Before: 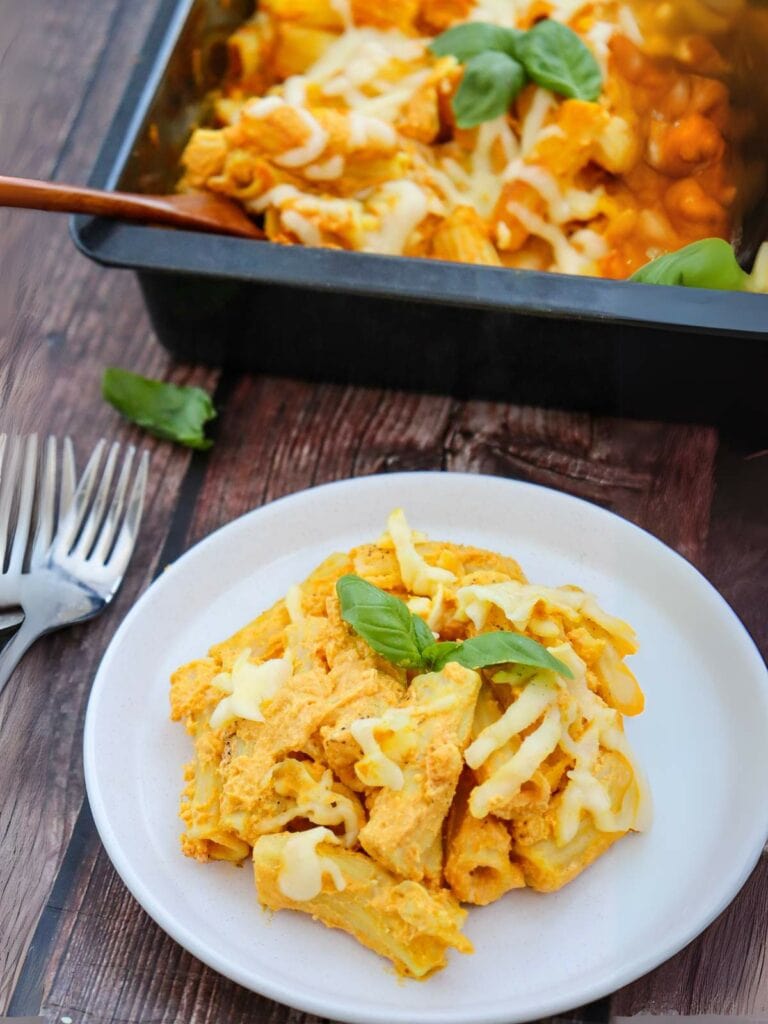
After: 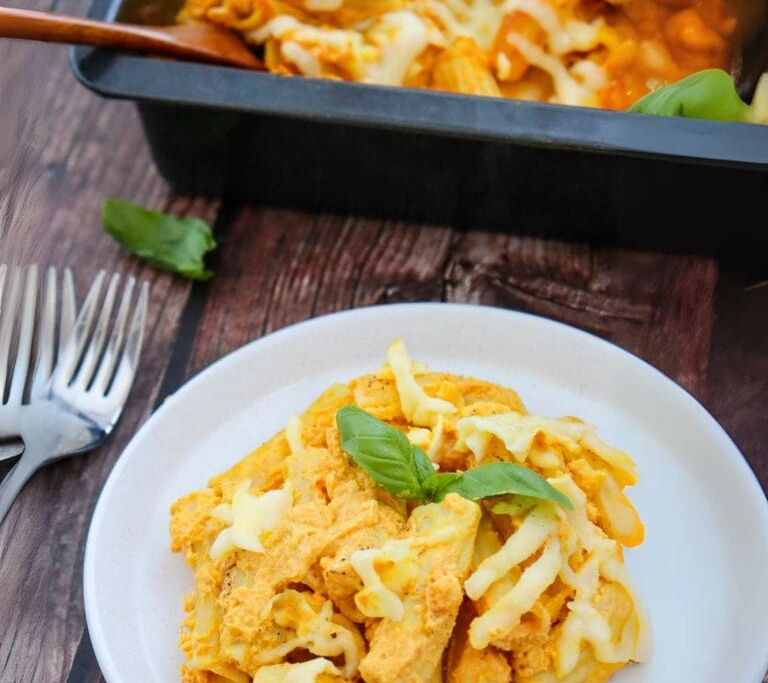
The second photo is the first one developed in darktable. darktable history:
crop: top 16.56%, bottom 16.681%
